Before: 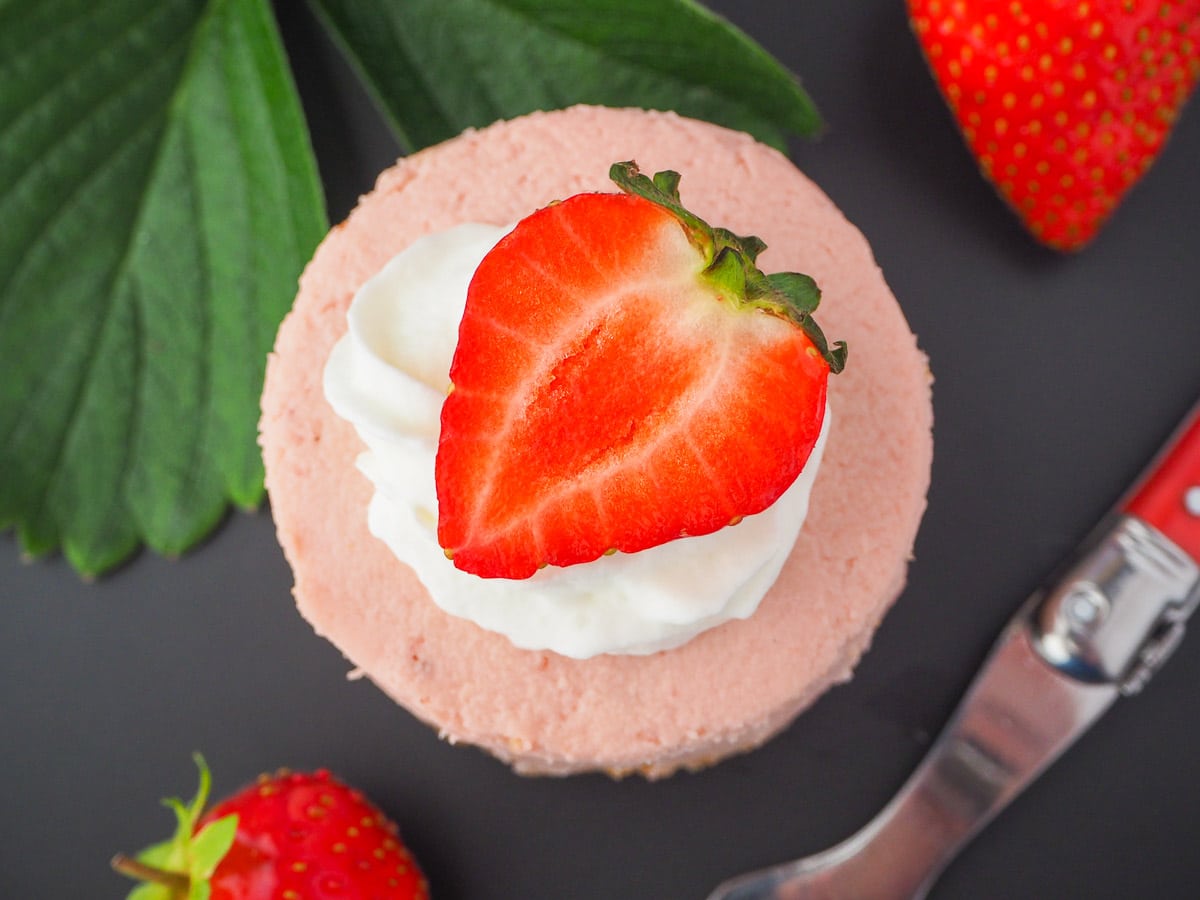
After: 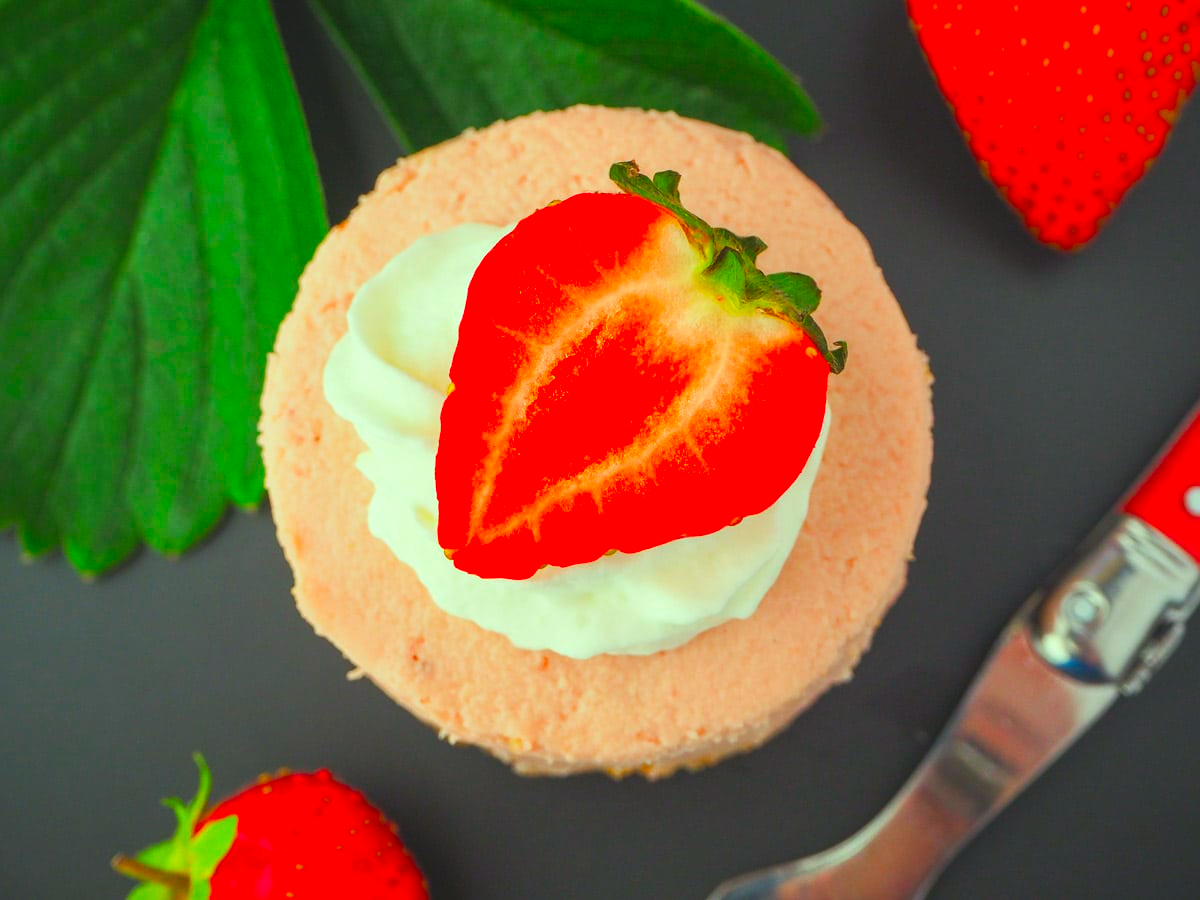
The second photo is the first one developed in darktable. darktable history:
color correction: highlights a* -11.23, highlights b* 9.96, saturation 1.71
exposure: black level correction -0.009, exposure 0.066 EV, compensate exposure bias true, compensate highlight preservation false
